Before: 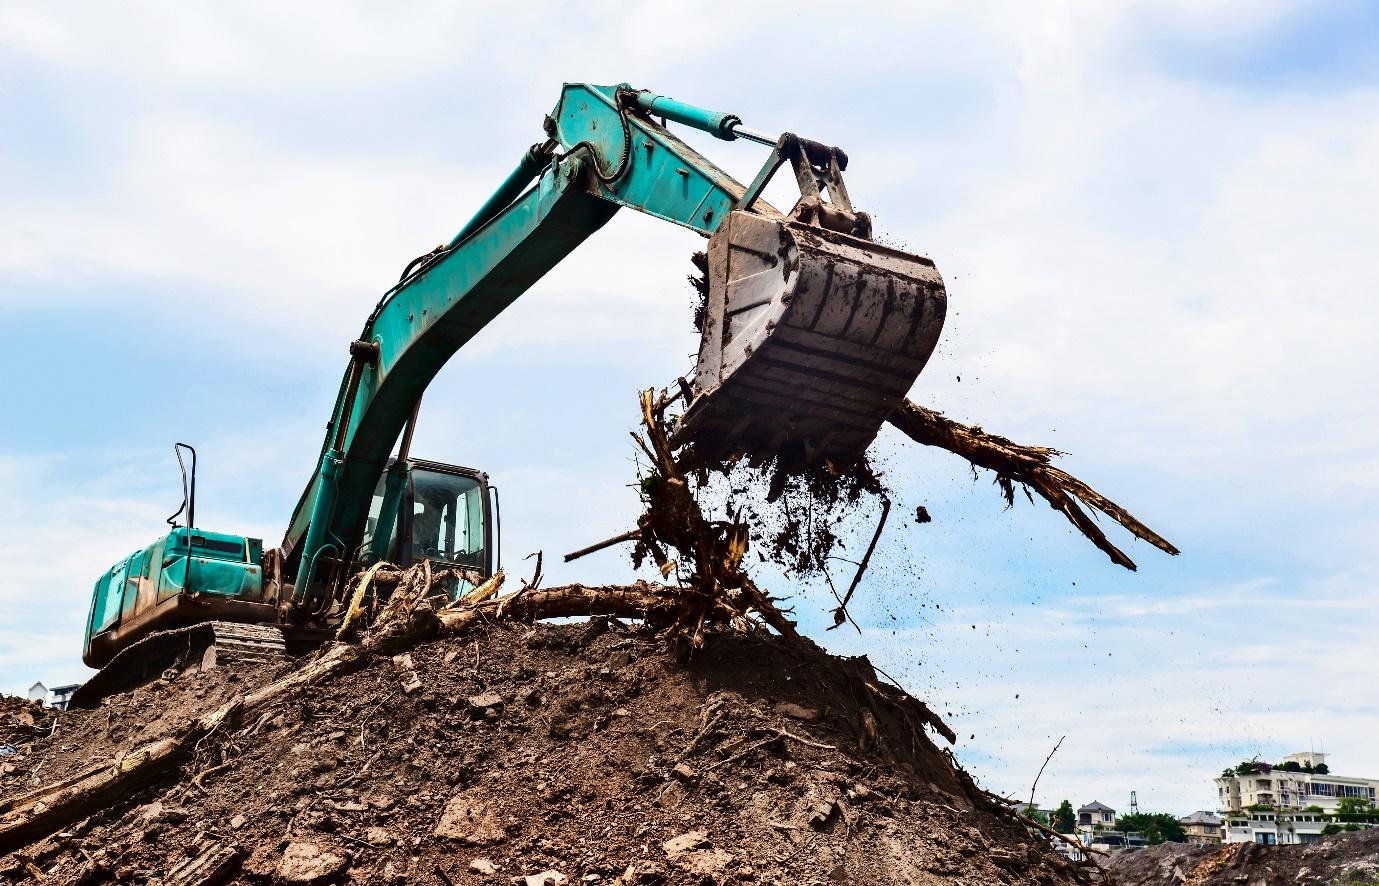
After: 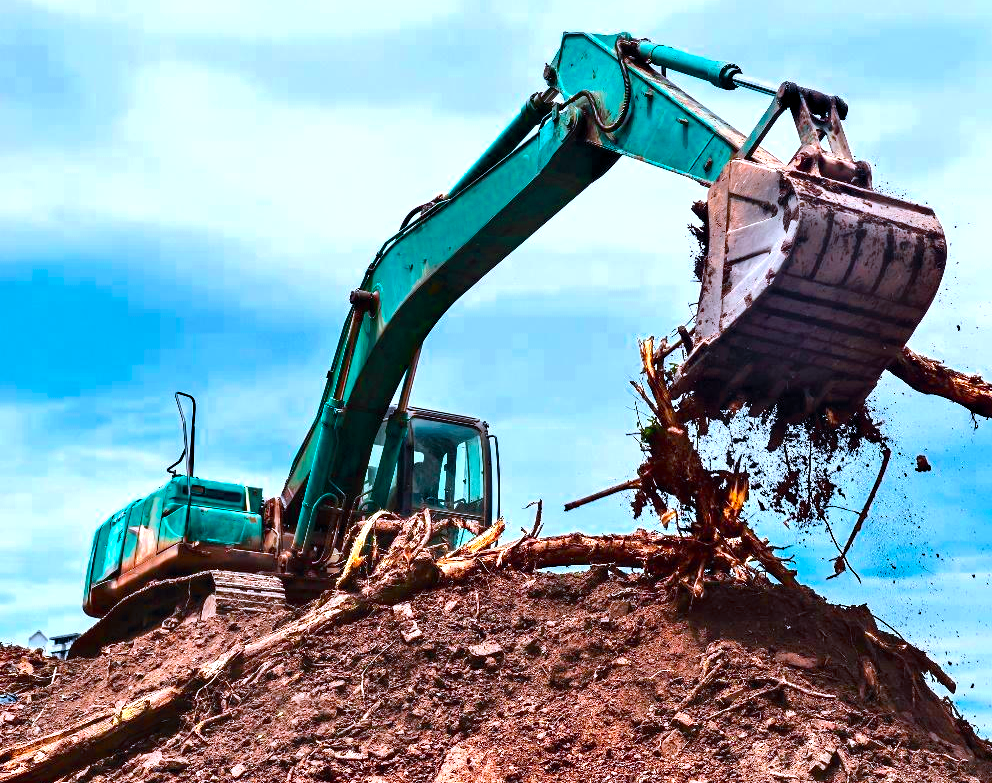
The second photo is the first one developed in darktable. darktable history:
crop: top 5.803%, right 27.864%, bottom 5.804%
shadows and highlights: shadows 25, highlights -25
color calibration: output R [1.422, -0.35, -0.252, 0], output G [-0.238, 1.259, -0.084, 0], output B [-0.081, -0.196, 1.58, 0], output brightness [0.49, 0.671, -0.57, 0], illuminant same as pipeline (D50), adaptation none (bypass), saturation algorithm version 1 (2020)
